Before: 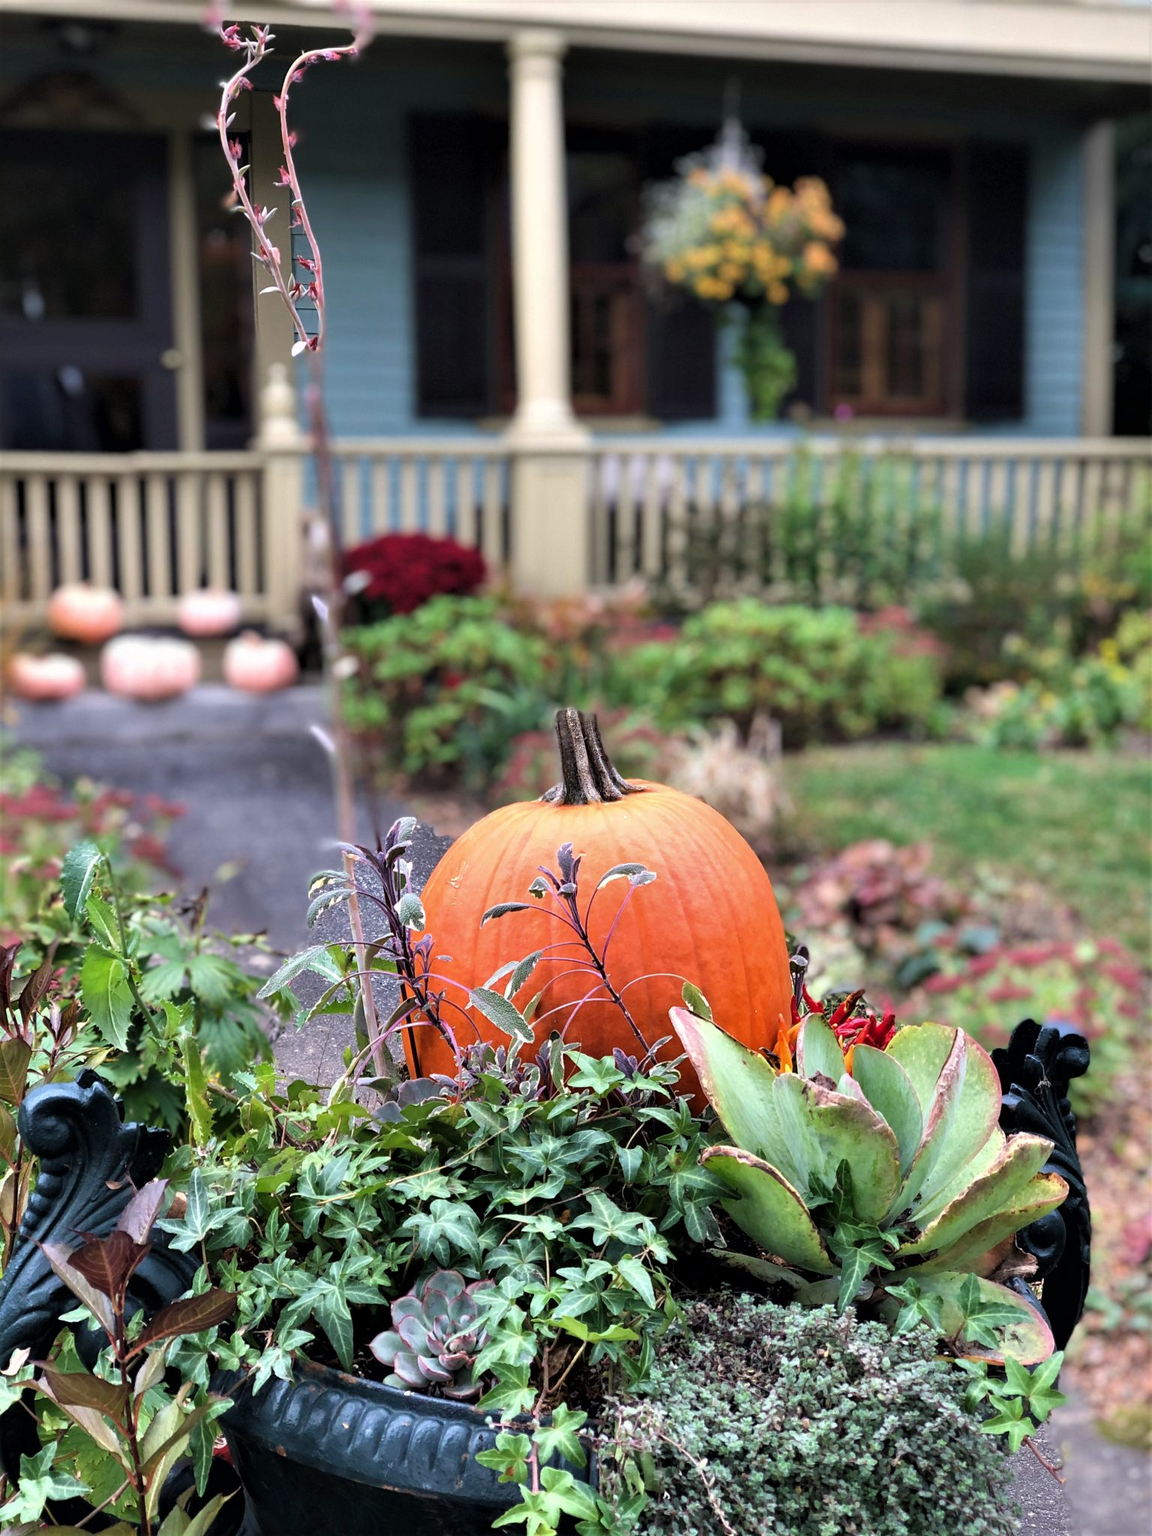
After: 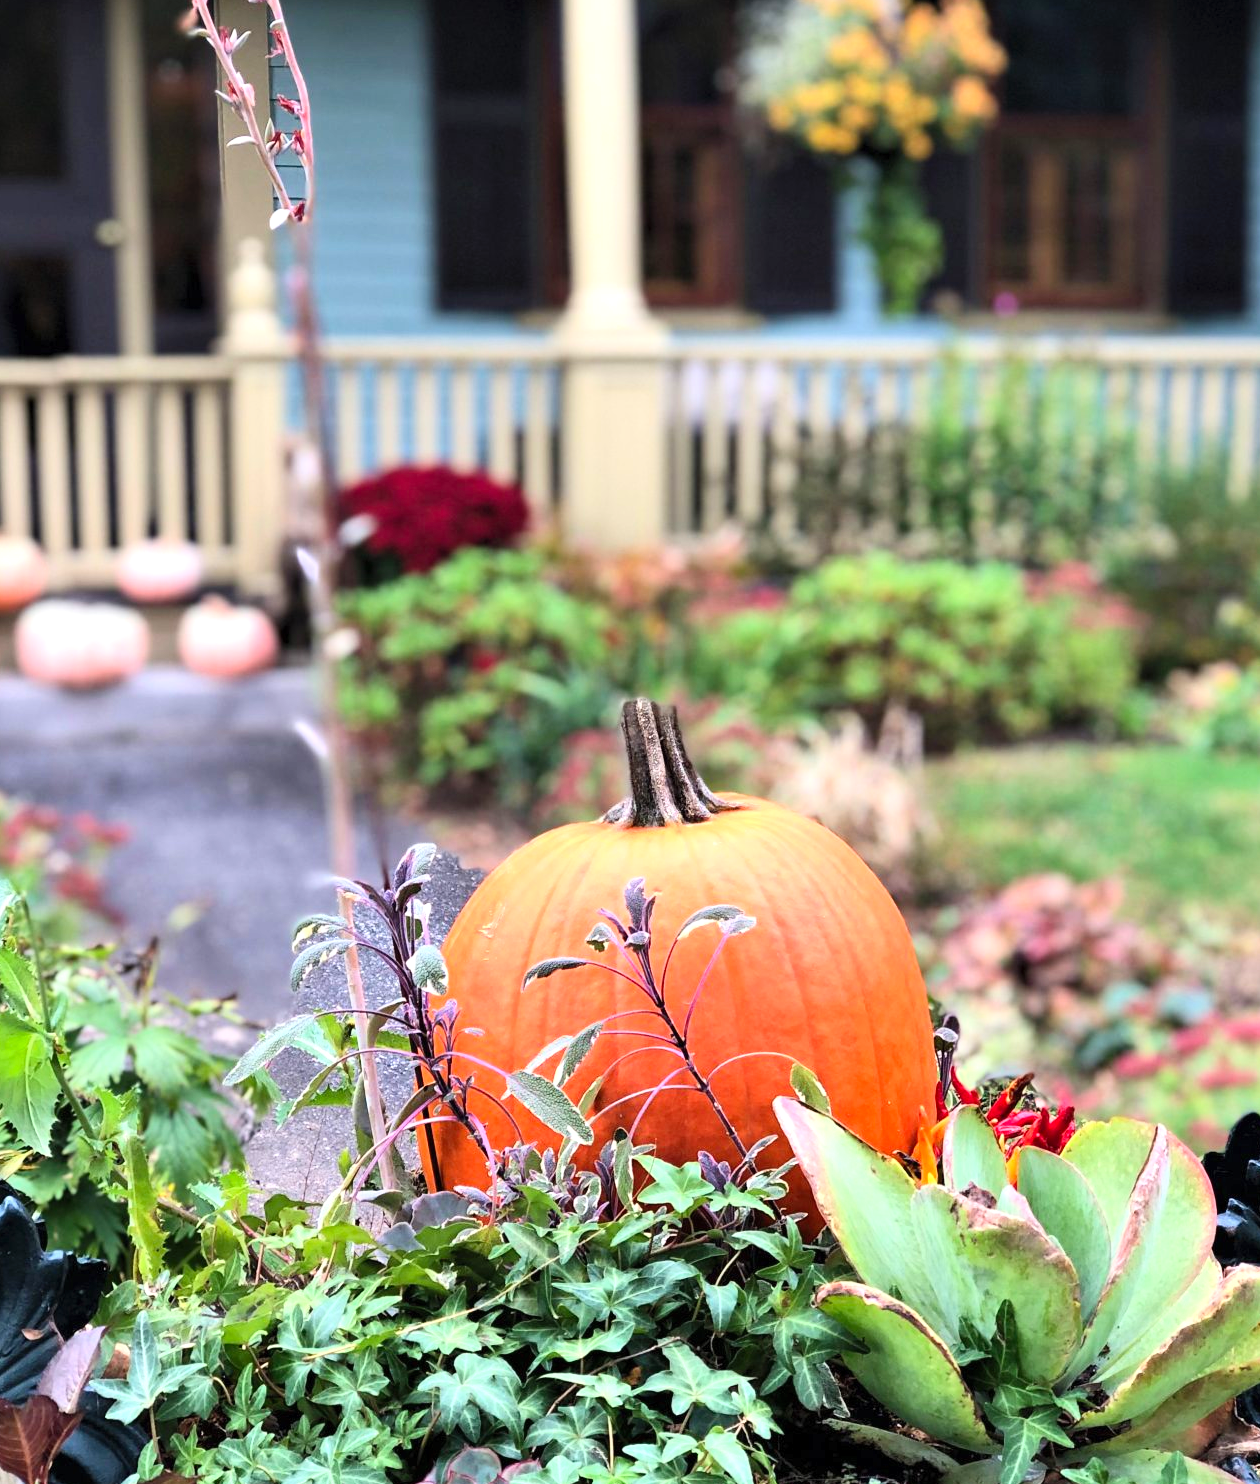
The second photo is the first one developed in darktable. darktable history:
contrast brightness saturation: contrast 0.197, brightness 0.16, saturation 0.22
crop: left 7.78%, top 12.021%, right 10.161%, bottom 15.48%
exposure: exposure 0.261 EV, compensate exposure bias true, compensate highlight preservation false
